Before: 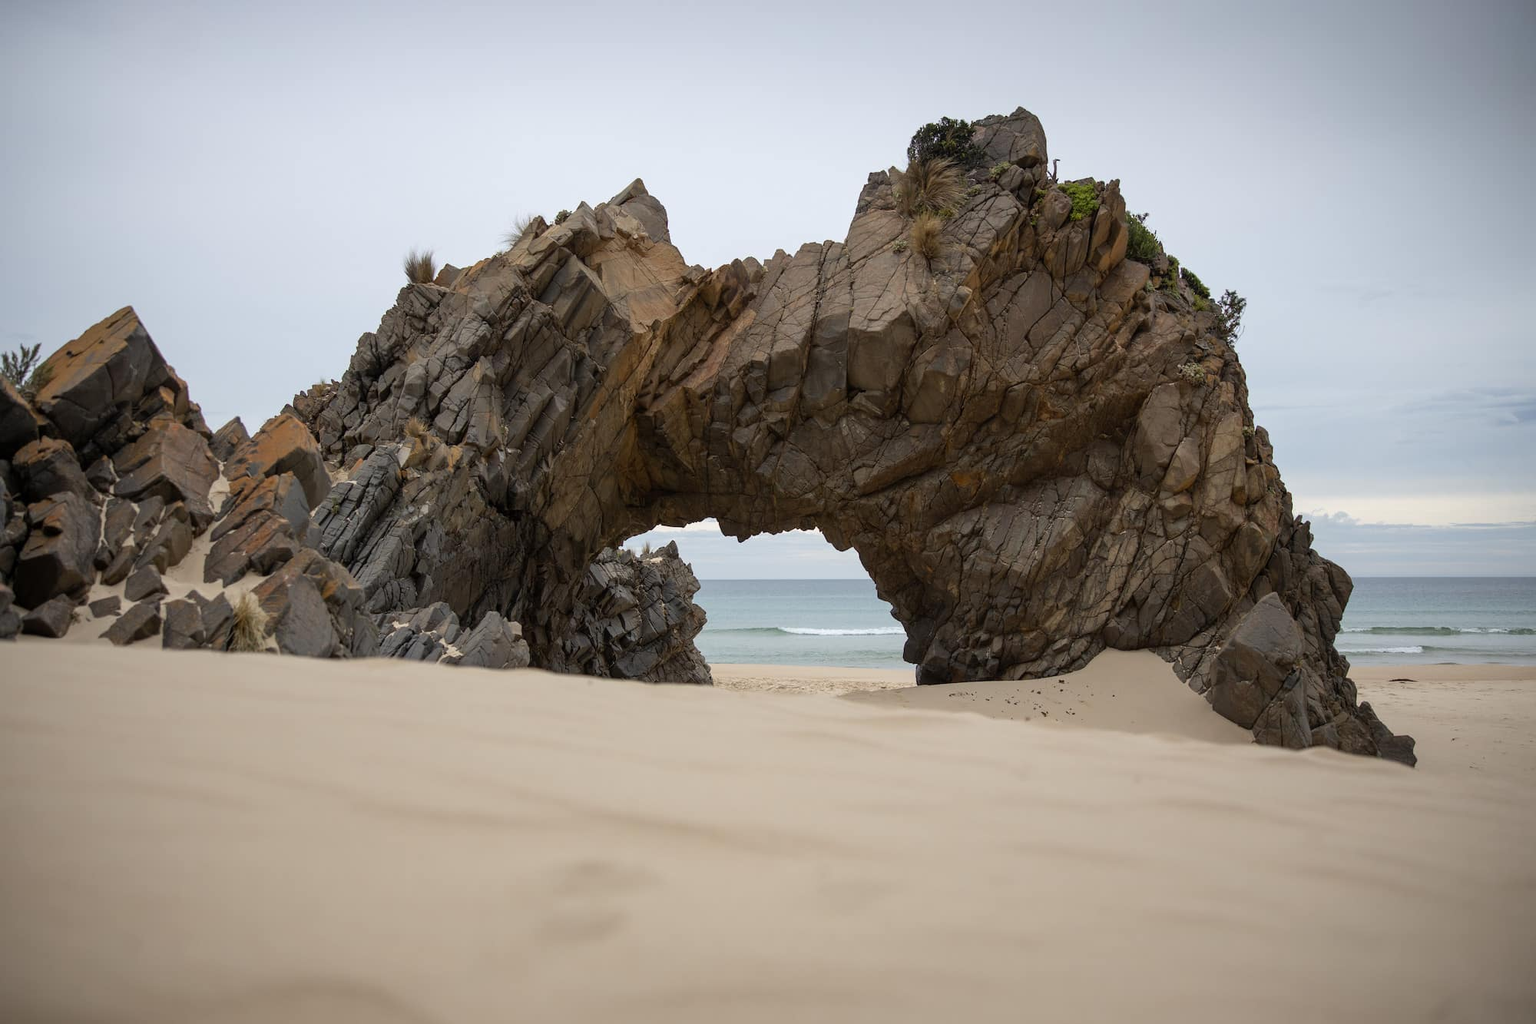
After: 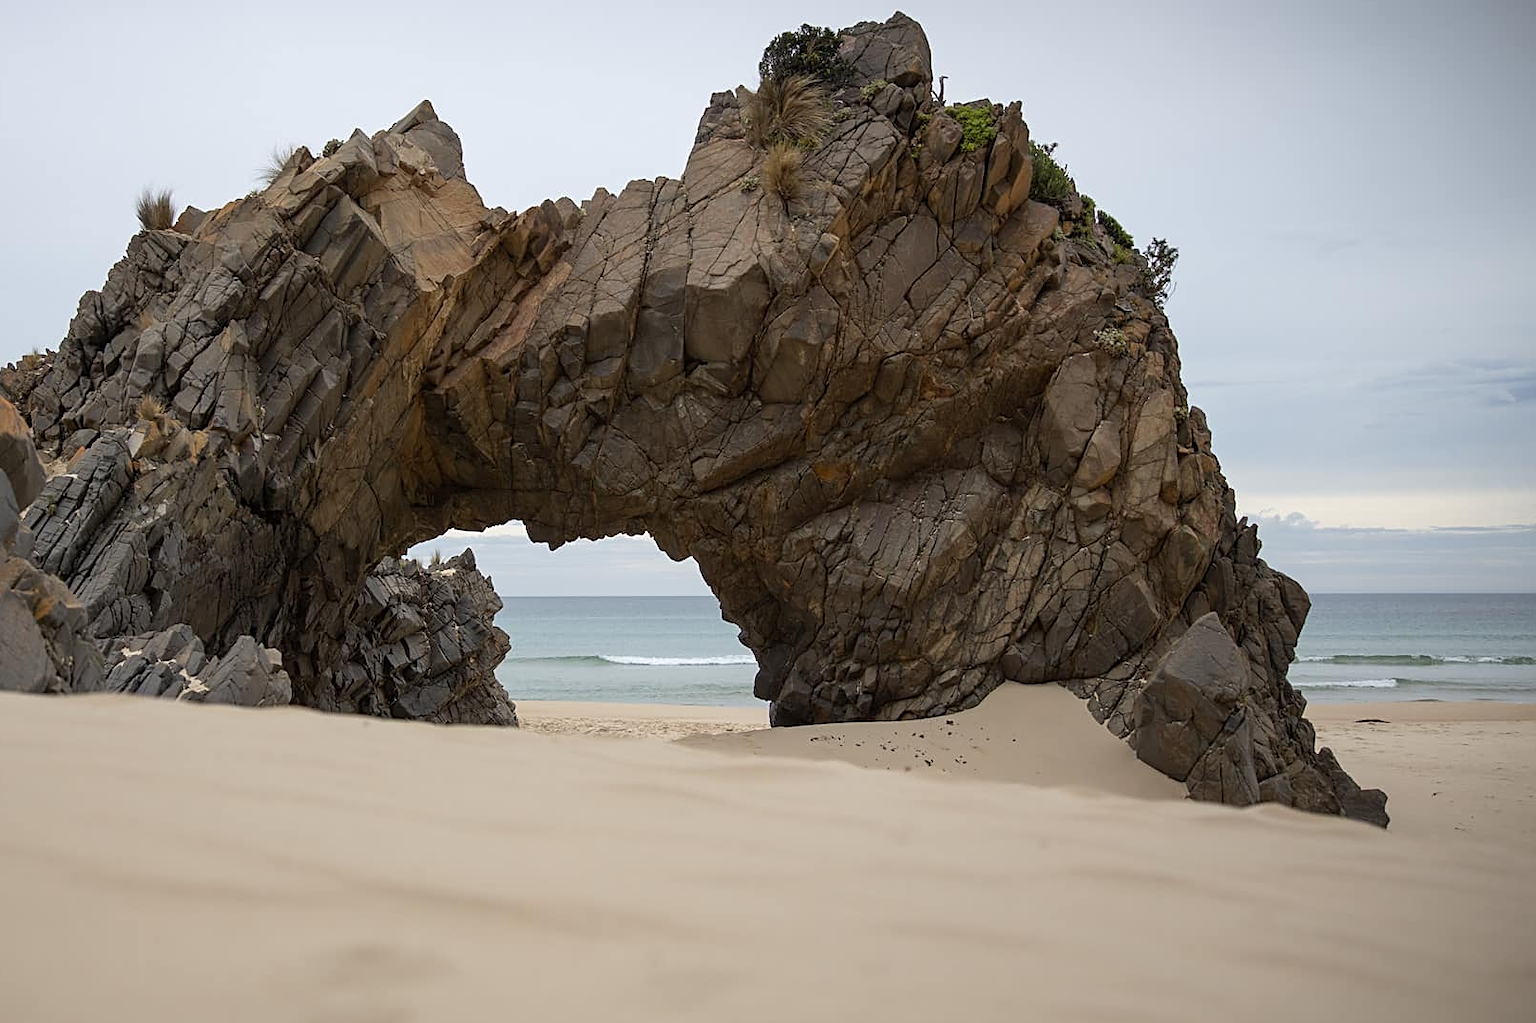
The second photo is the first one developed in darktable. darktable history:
crop: left 19.159%, top 9.58%, bottom 9.58%
sharpen: on, module defaults
